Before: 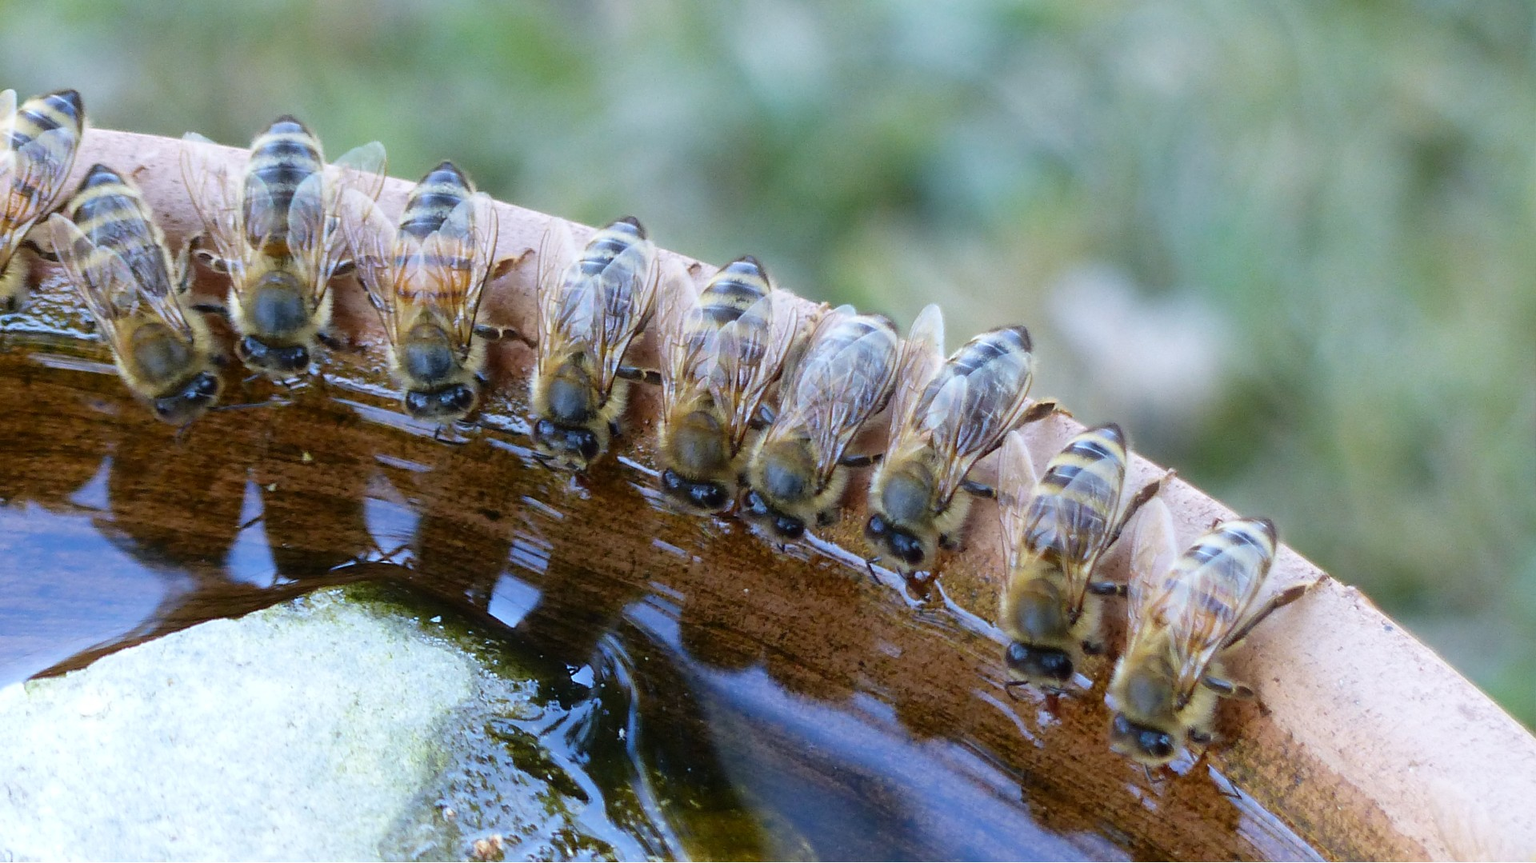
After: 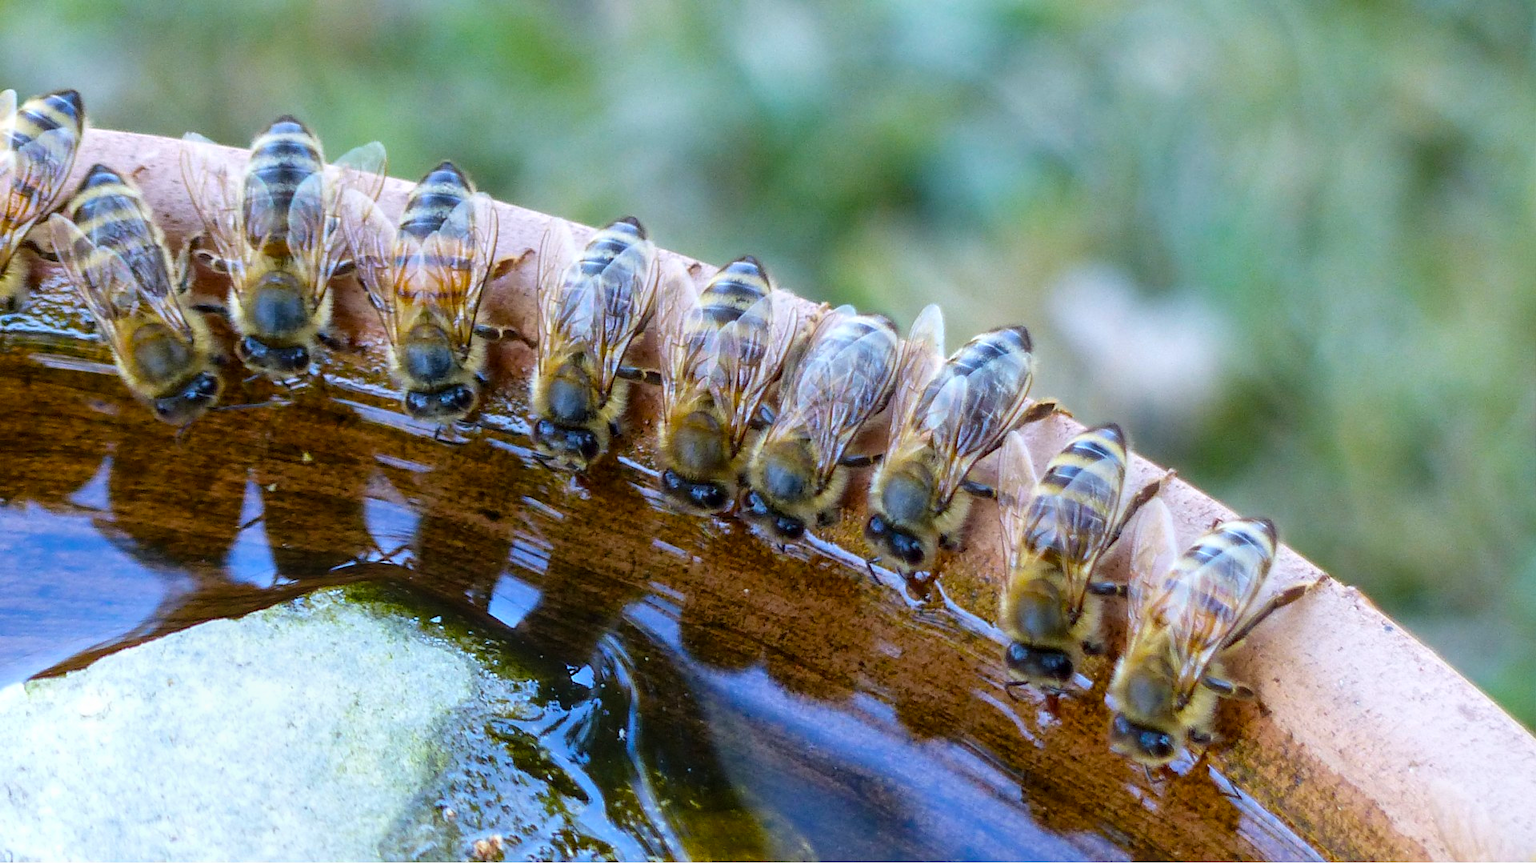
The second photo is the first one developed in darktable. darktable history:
local contrast: on, module defaults
color balance rgb: perceptual saturation grading › global saturation 30%, global vibrance 20%
